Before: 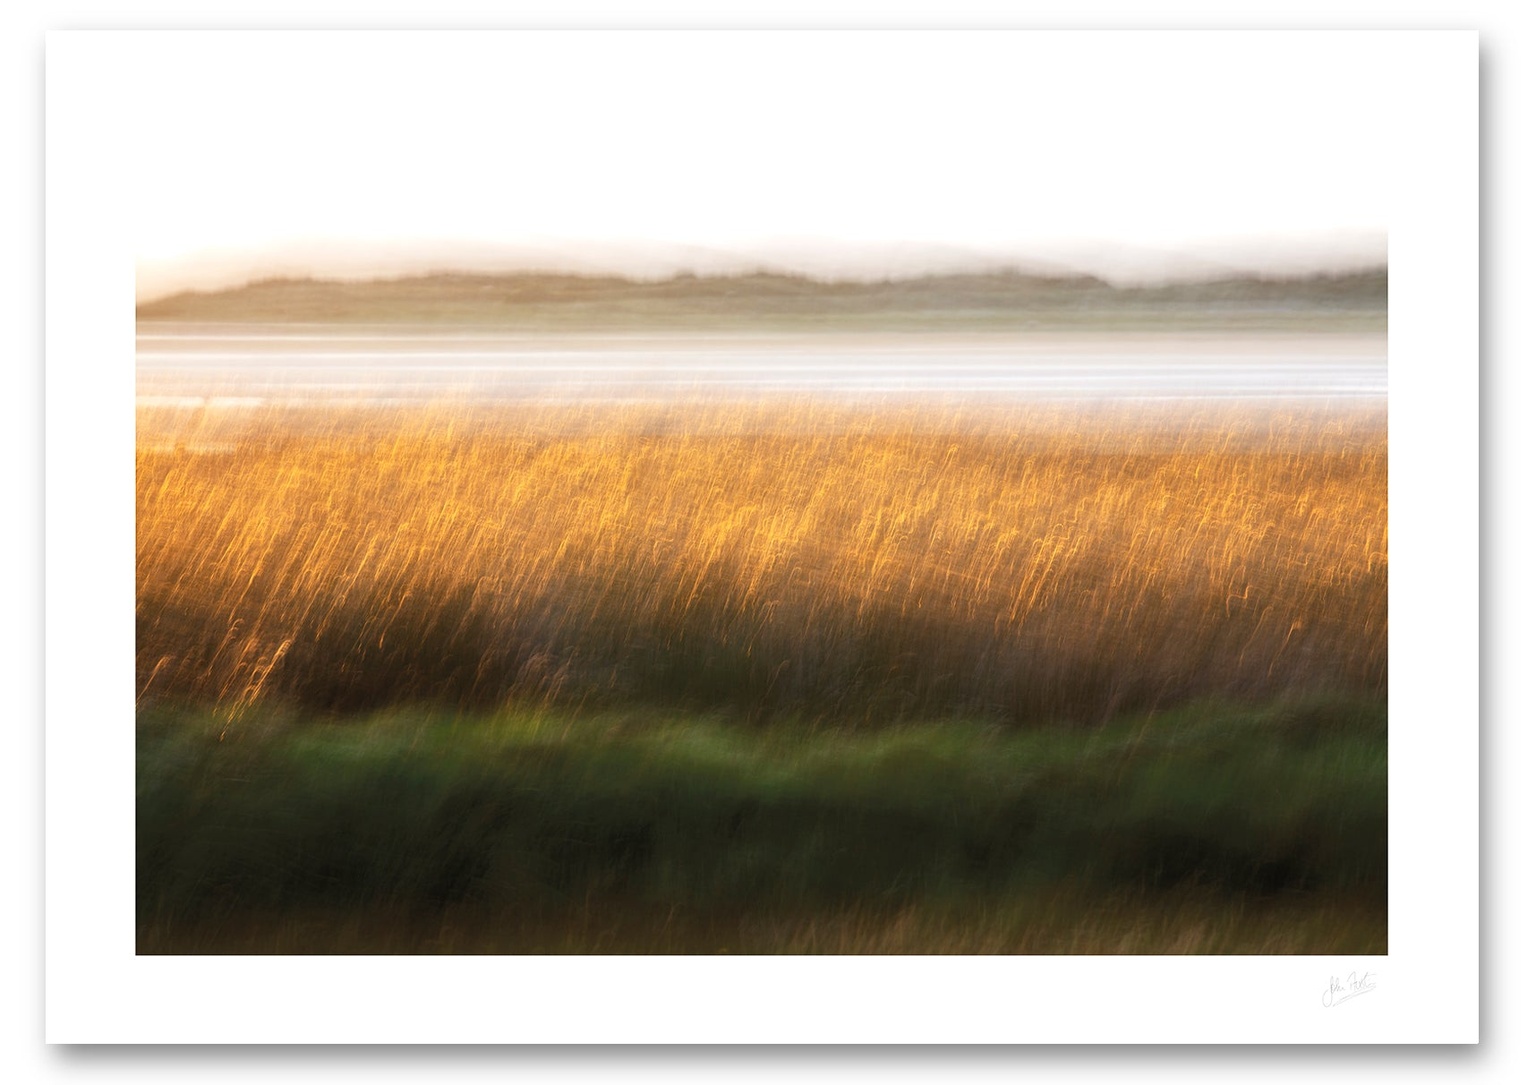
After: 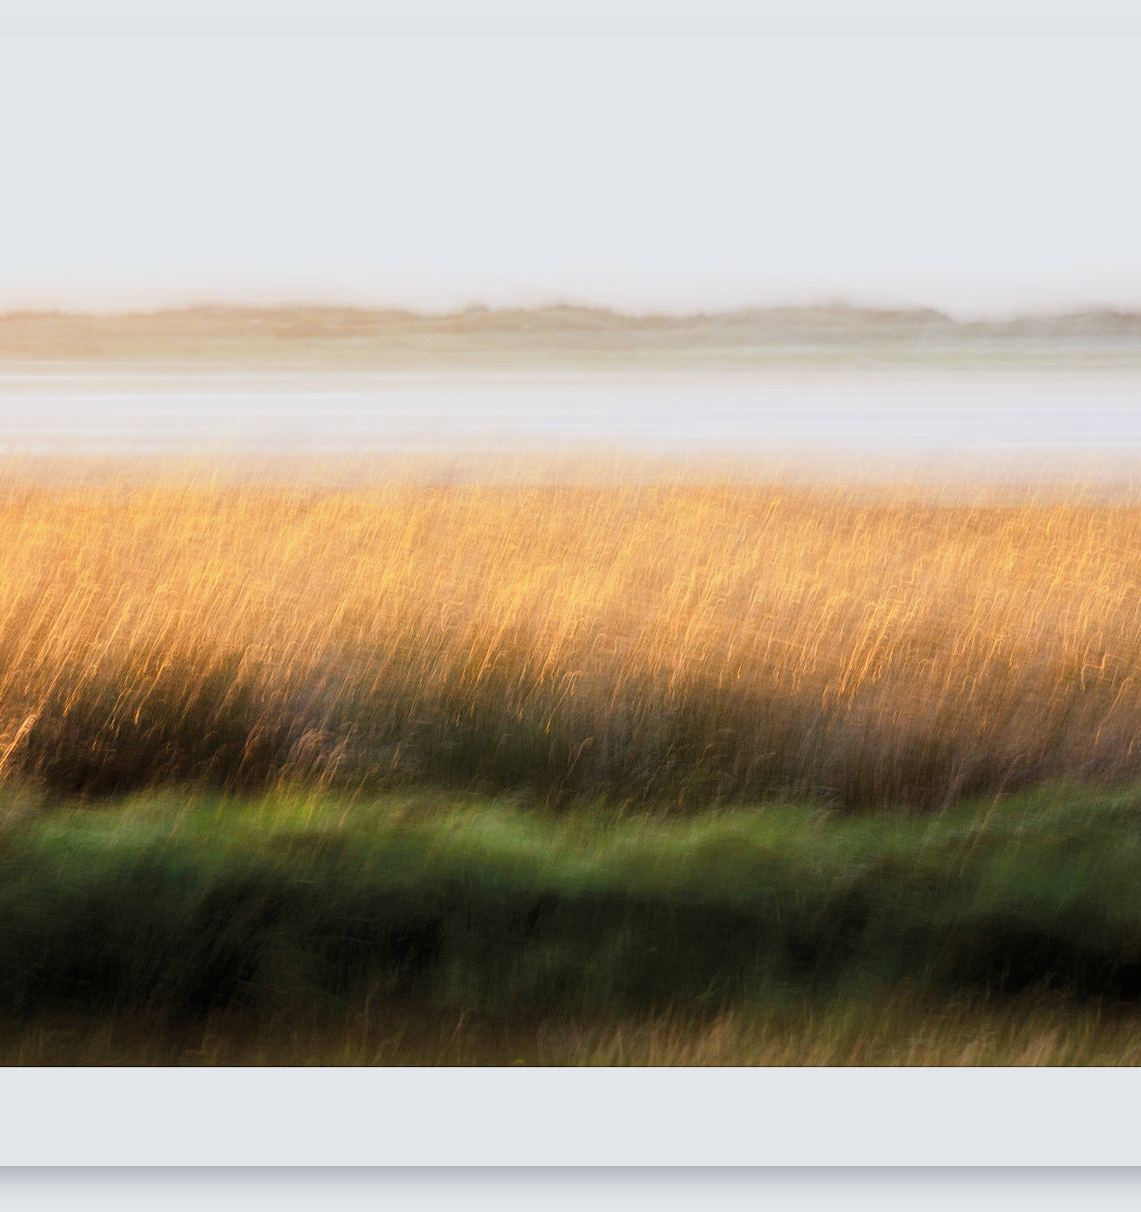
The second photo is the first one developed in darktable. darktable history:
exposure: exposure 0.648 EV, compensate highlight preservation false
crop: left 16.899%, right 16.556%
tone curve: curves: ch0 [(0, 0) (0.004, 0.002) (0.02, 0.013) (0.218, 0.218) (0.664, 0.718) (0.832, 0.873) (1, 1)], preserve colors none
white balance: red 0.976, blue 1.04
filmic rgb: black relative exposure -6.98 EV, white relative exposure 5.63 EV, hardness 2.86
